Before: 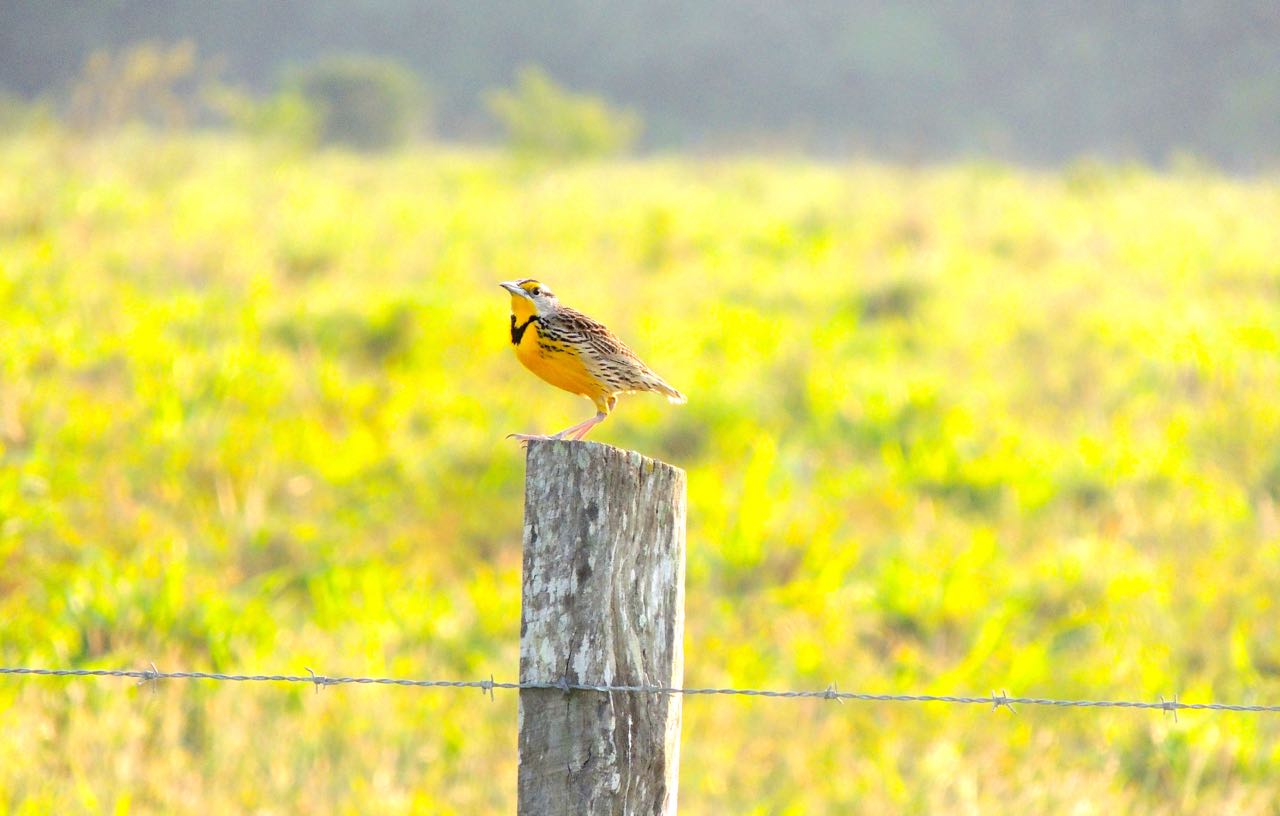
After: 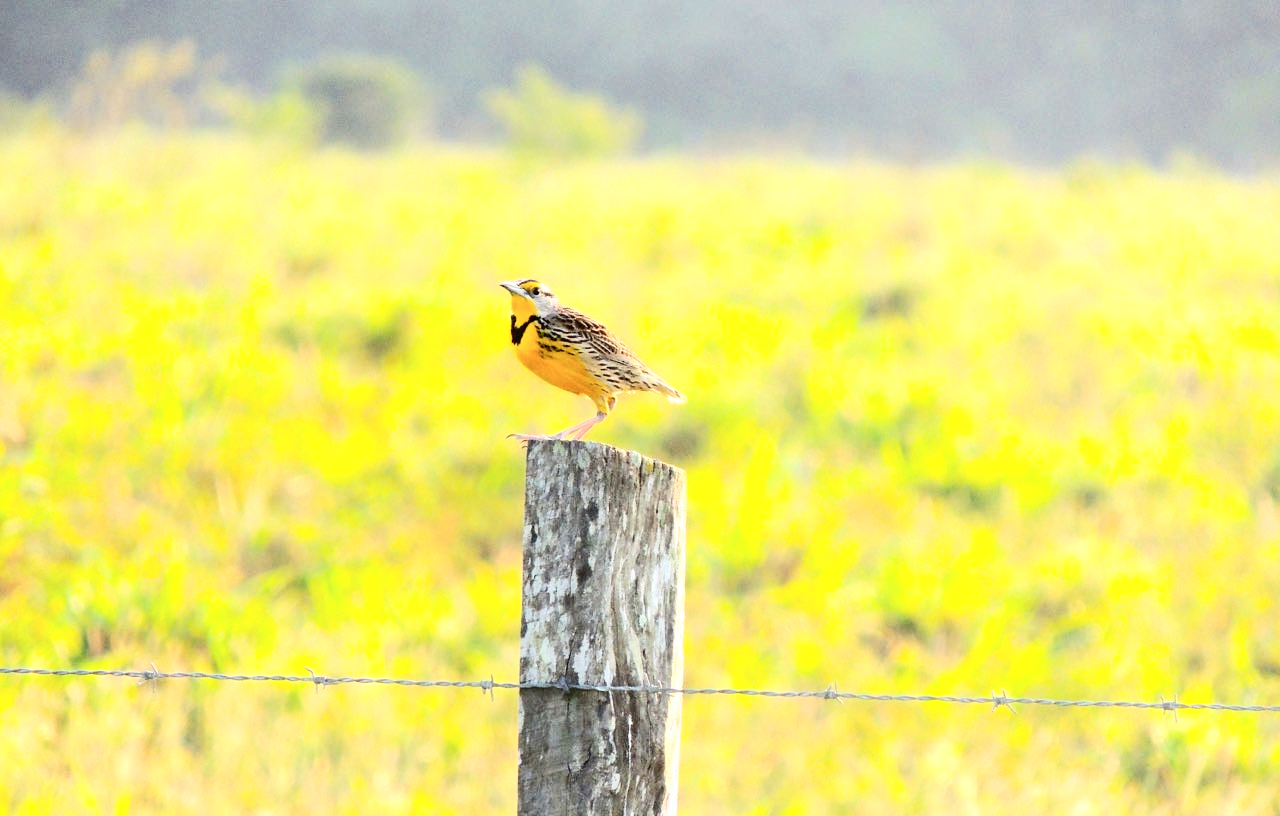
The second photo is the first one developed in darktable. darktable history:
contrast brightness saturation: contrast 0.295
